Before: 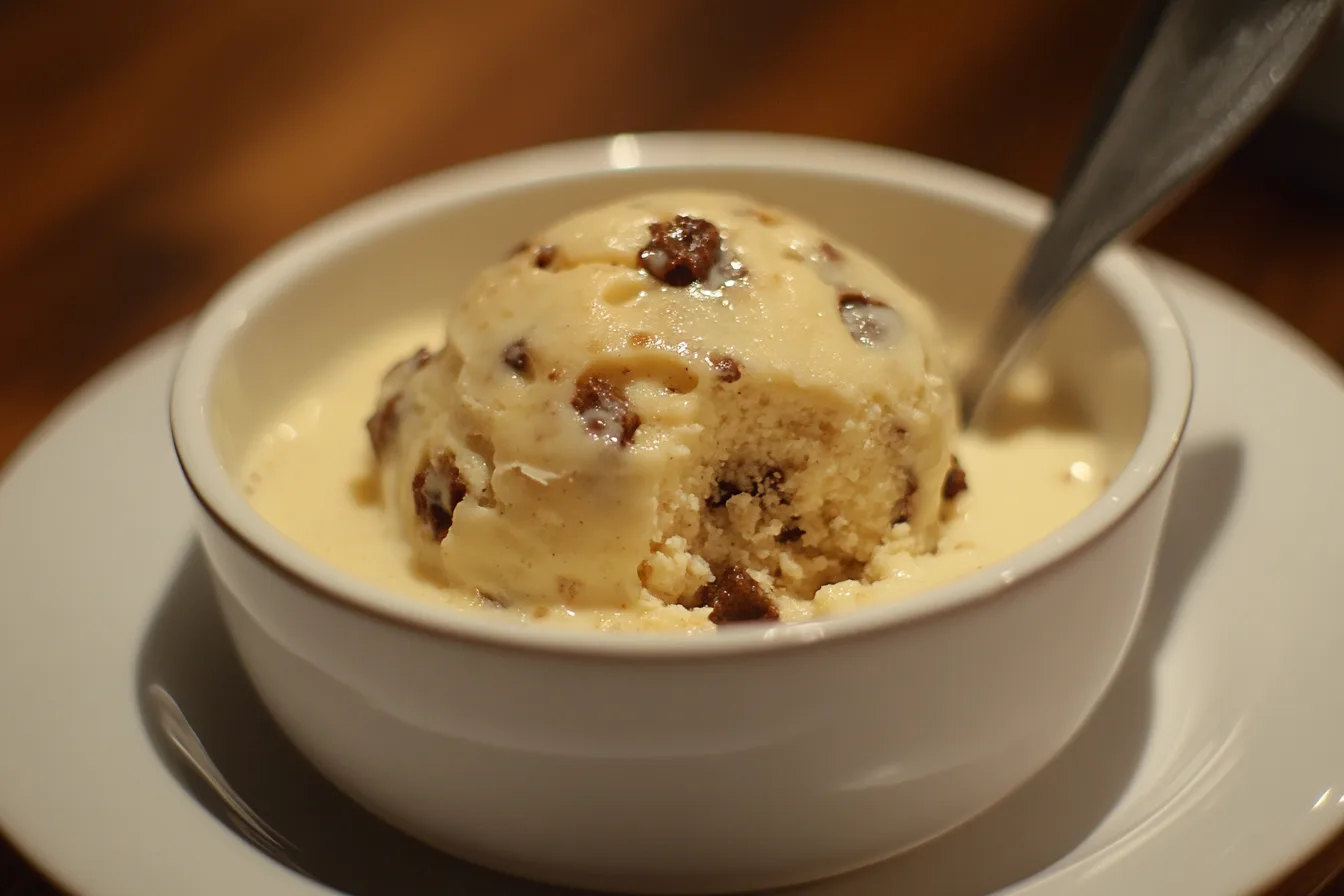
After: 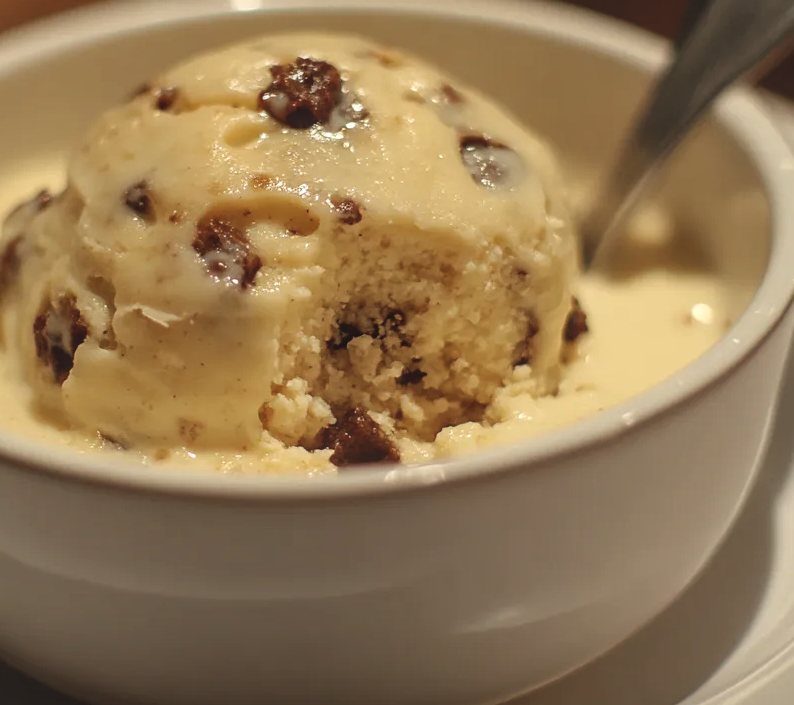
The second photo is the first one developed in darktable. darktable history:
white balance: red 1.009, blue 0.985
local contrast: detail 130%
crop and rotate: left 28.256%, top 17.734%, right 12.656%, bottom 3.573%
exposure: black level correction -0.015, exposure -0.125 EV, compensate highlight preservation false
